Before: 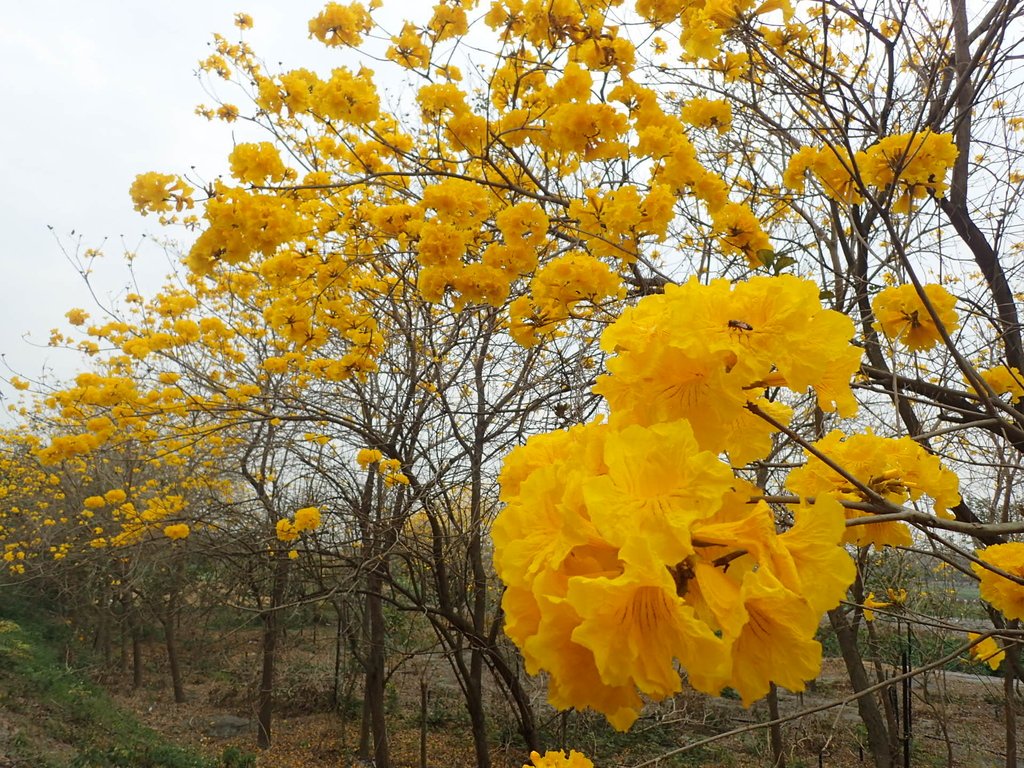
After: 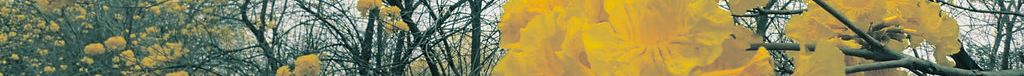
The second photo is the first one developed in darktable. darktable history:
contrast equalizer: octaves 7, y [[0.5, 0.502, 0.506, 0.511, 0.52, 0.537], [0.5 ×6], [0.505, 0.509, 0.518, 0.534, 0.553, 0.561], [0 ×6], [0 ×6]]
split-toning: shadows › hue 186.43°, highlights › hue 49.29°, compress 30.29%
crop and rotate: top 59.084%, bottom 30.916%
